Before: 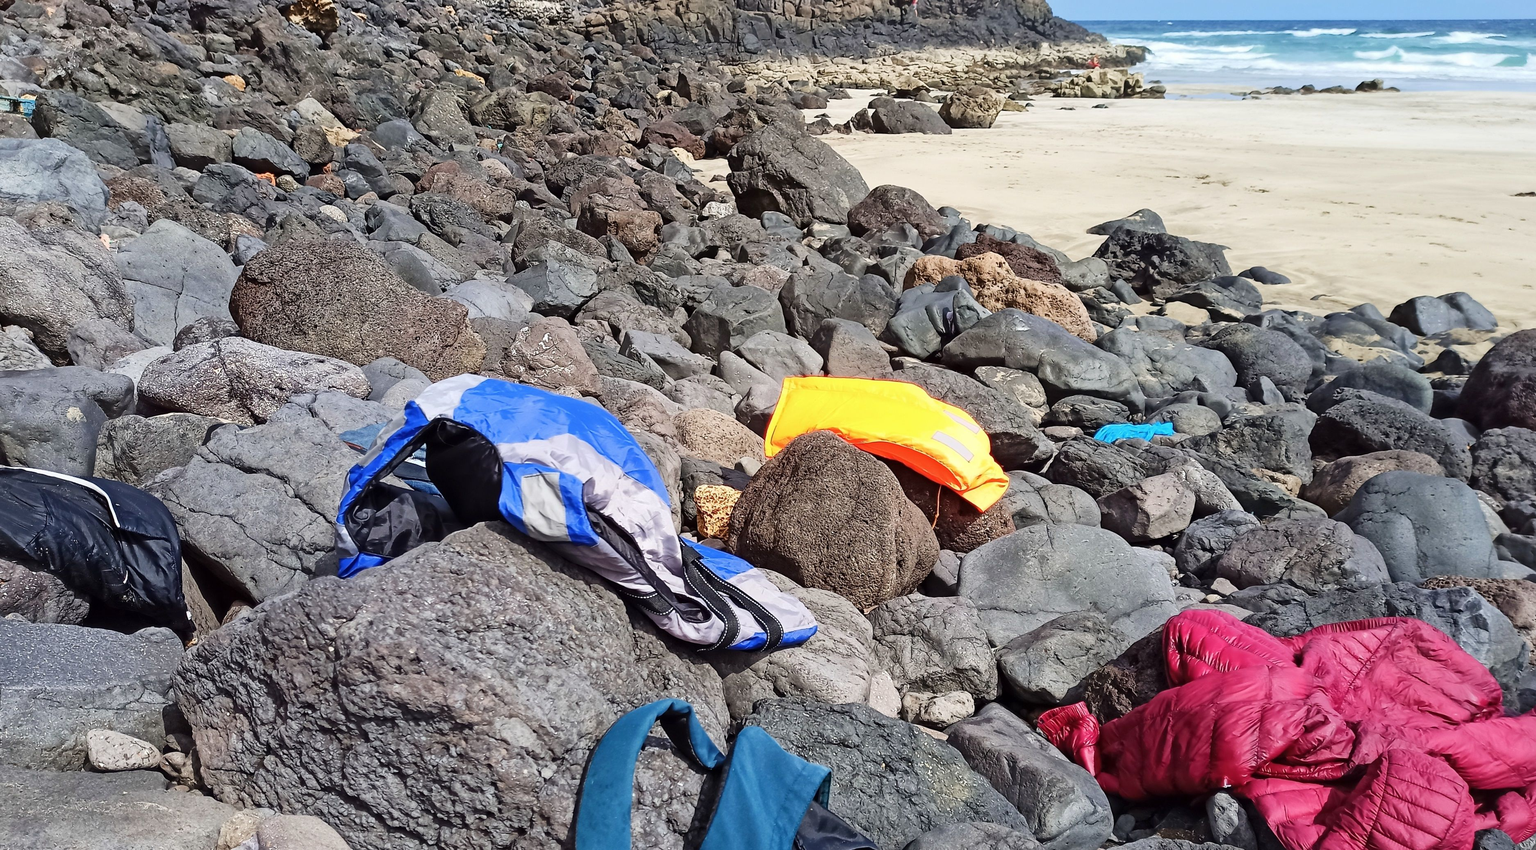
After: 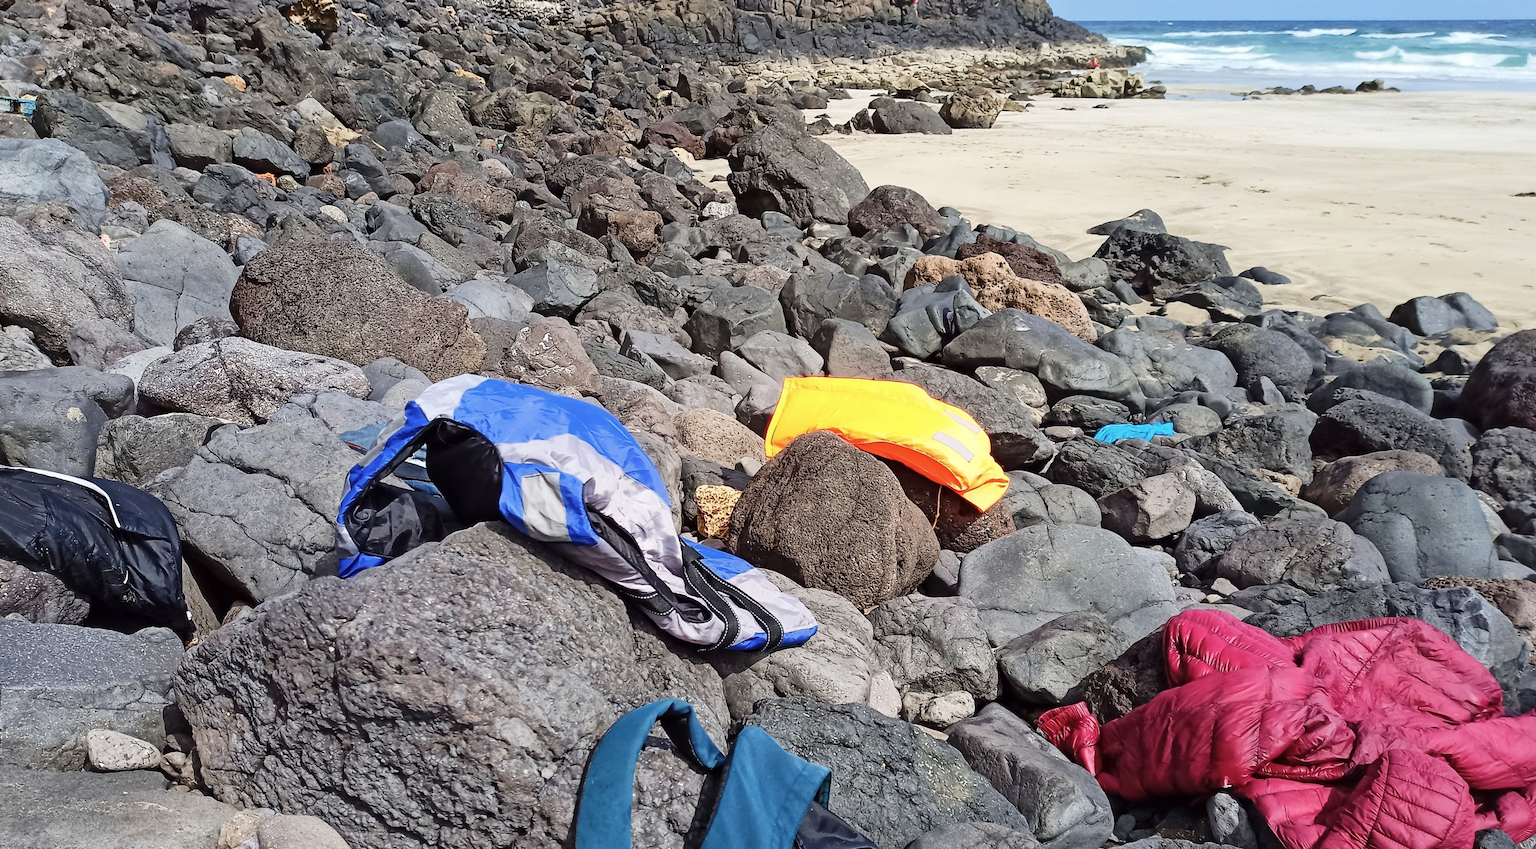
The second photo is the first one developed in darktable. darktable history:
contrast brightness saturation: saturation -0.064
